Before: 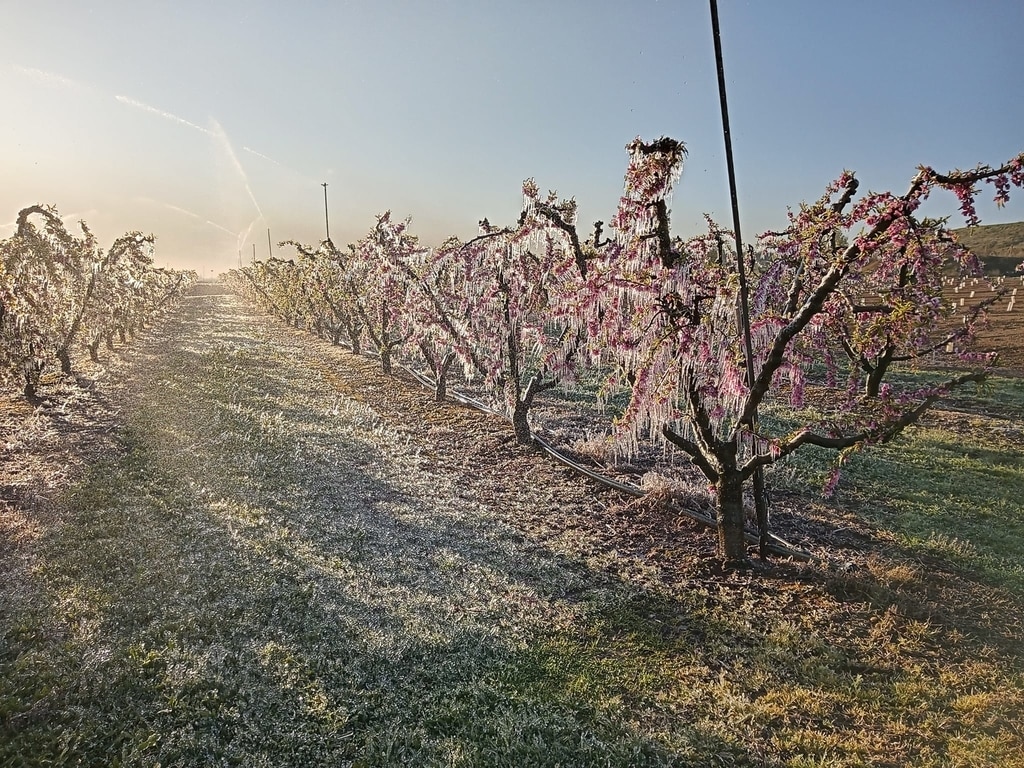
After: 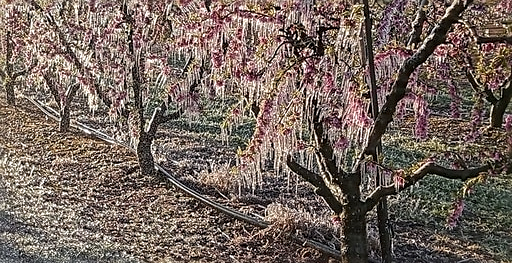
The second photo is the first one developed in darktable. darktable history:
sharpen: on, module defaults
local contrast: on, module defaults
crop: left 36.803%, top 35.067%, right 13.135%, bottom 30.587%
